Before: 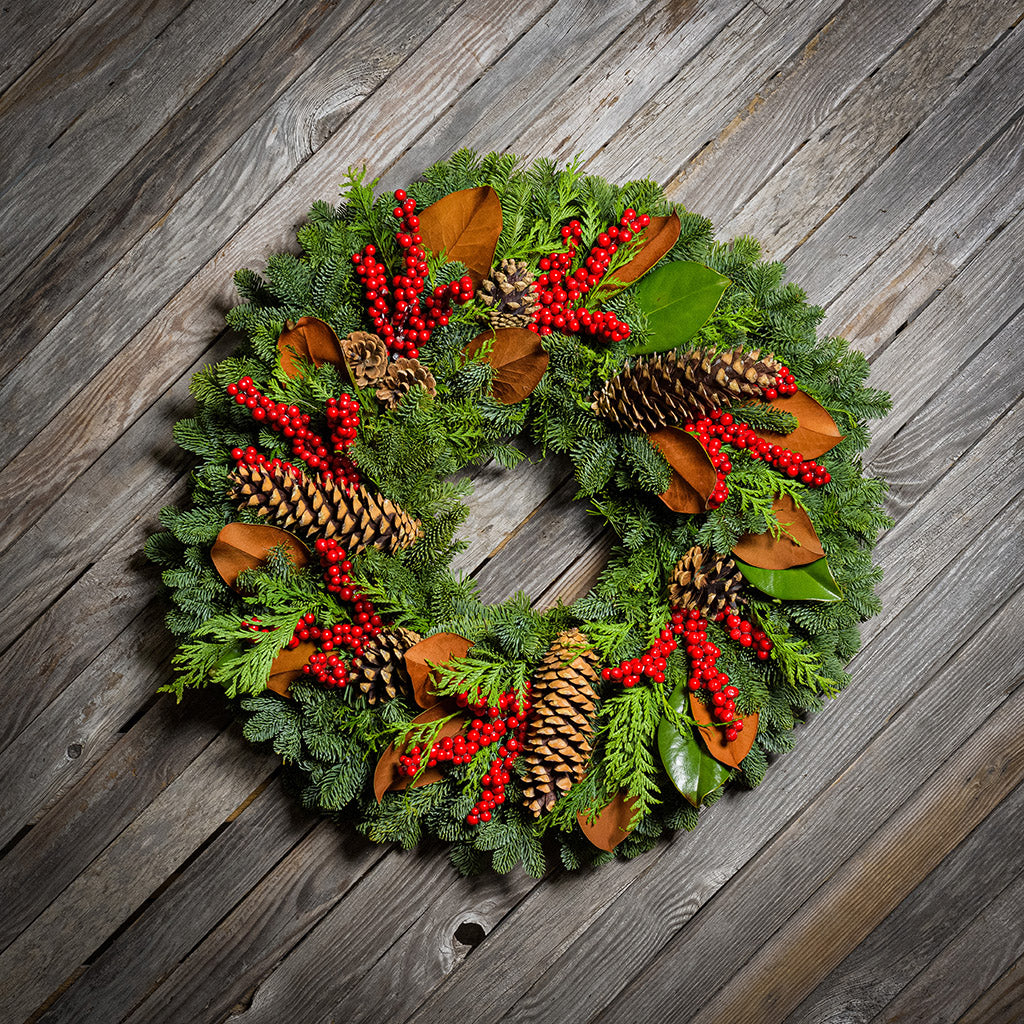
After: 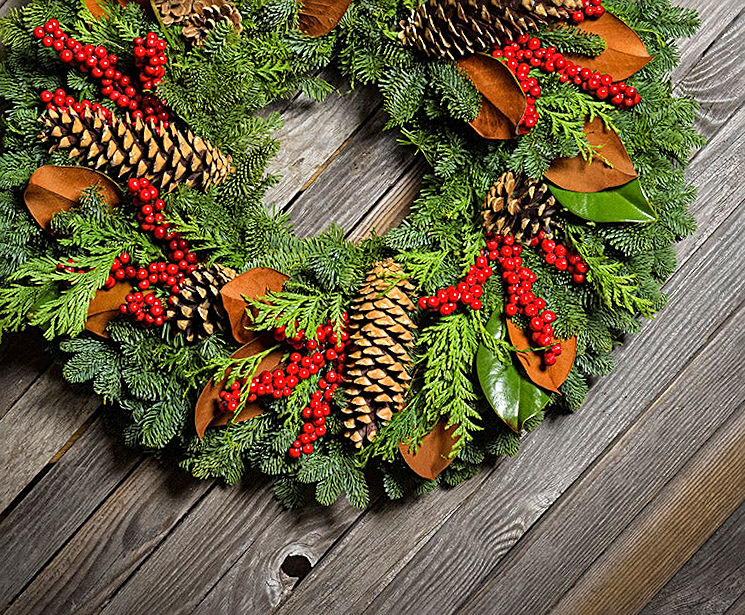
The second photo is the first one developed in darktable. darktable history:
sharpen: on, module defaults
levels: levels [0, 0.476, 0.951]
velvia: on, module defaults
rotate and perspective: rotation -2.12°, lens shift (vertical) 0.009, lens shift (horizontal) -0.008, automatic cropping original format, crop left 0.036, crop right 0.964, crop top 0.05, crop bottom 0.959
crop and rotate: left 17.299%, top 35.115%, right 7.015%, bottom 1.024%
